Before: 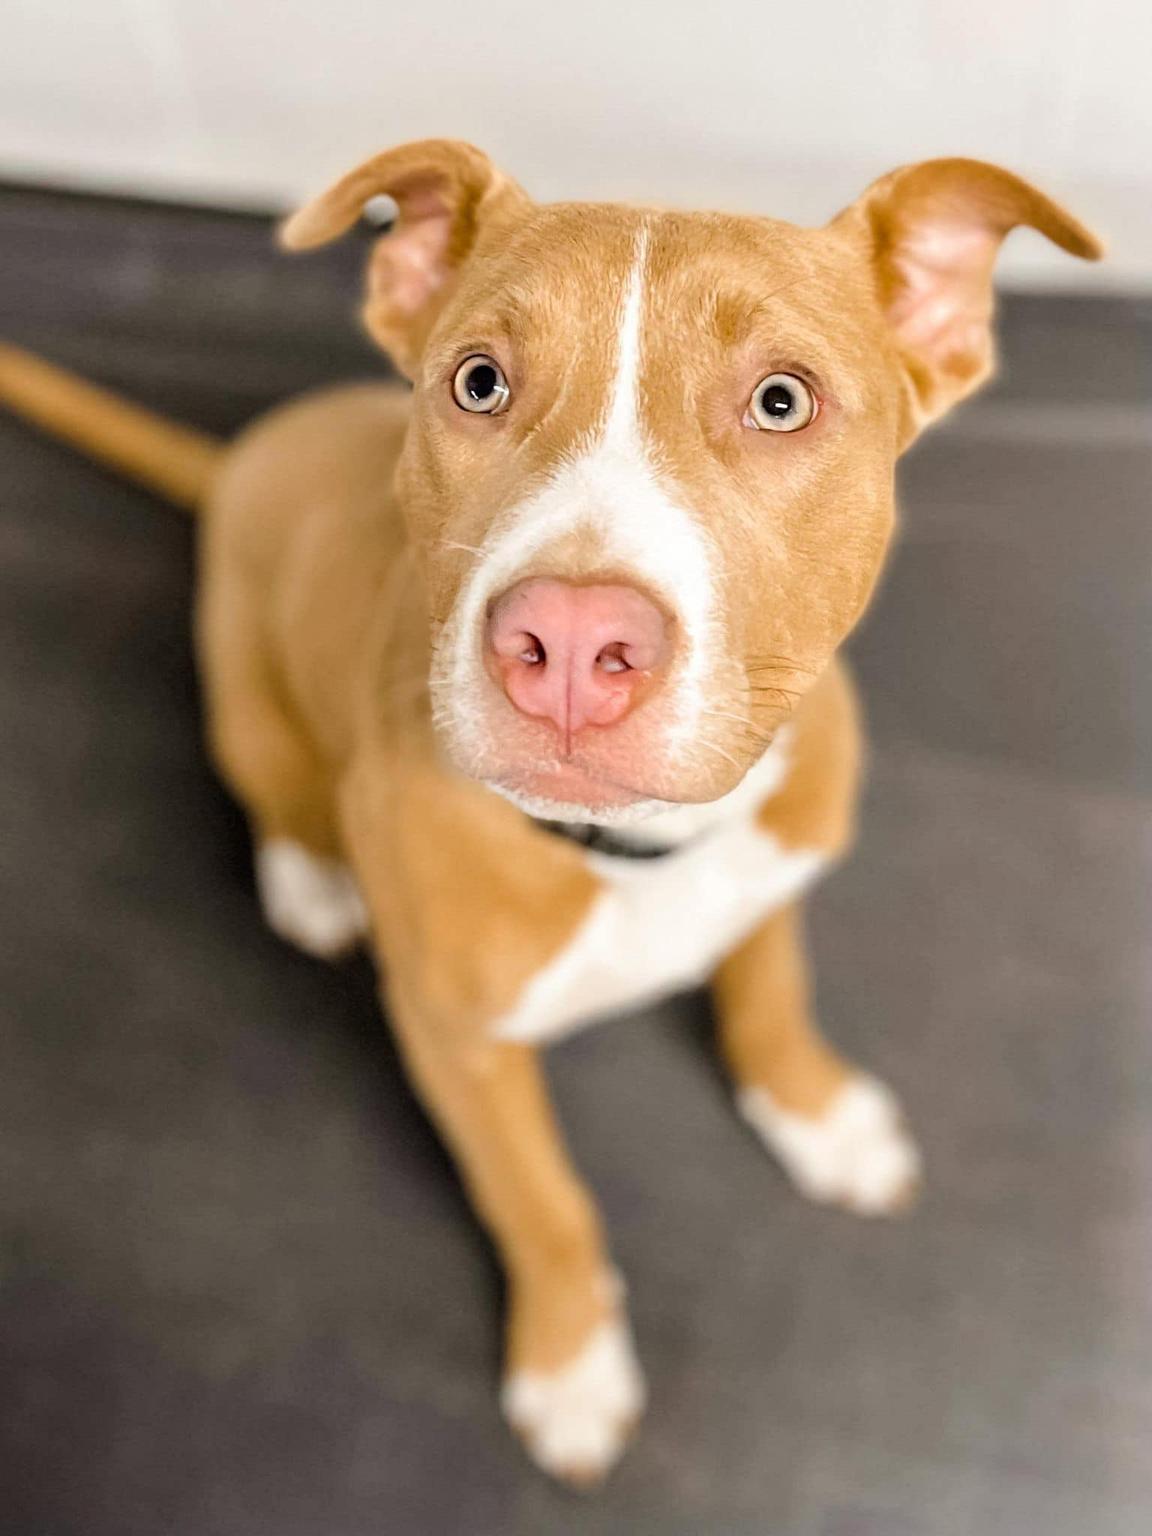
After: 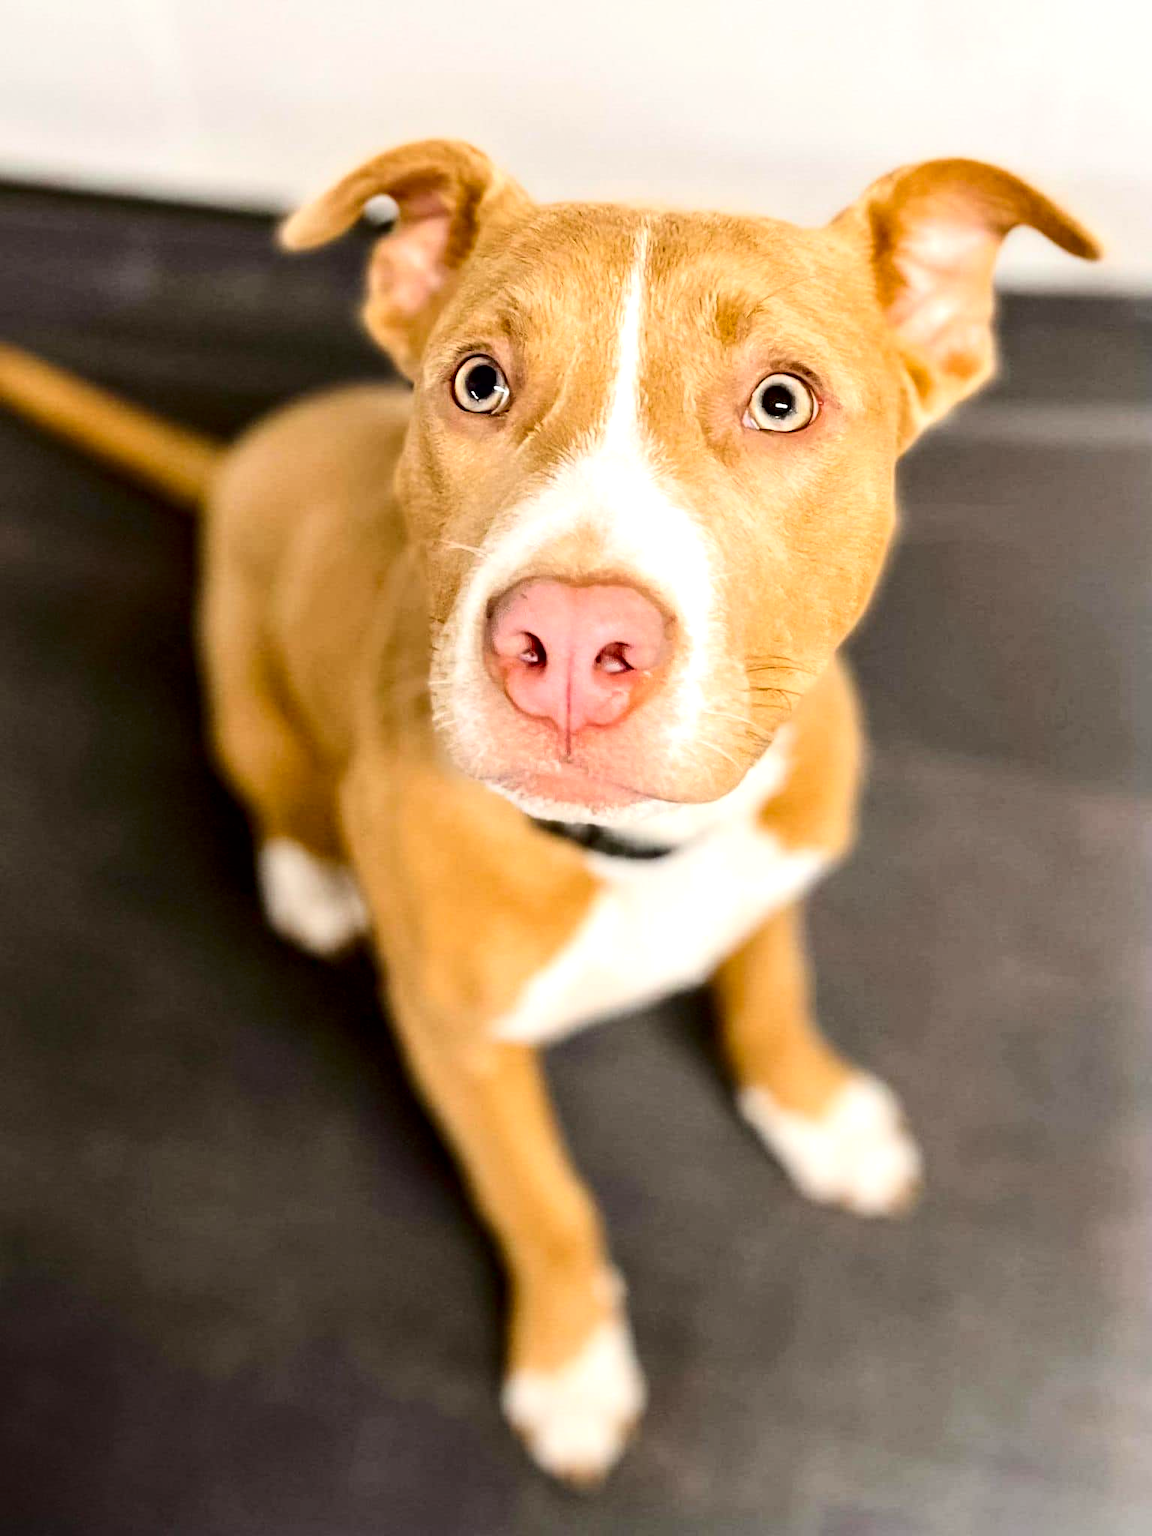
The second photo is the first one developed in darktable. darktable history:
exposure: black level correction 0.005, exposure 0.286 EV, compensate highlight preservation false
contrast brightness saturation: contrast 0.21, brightness -0.11, saturation 0.21
